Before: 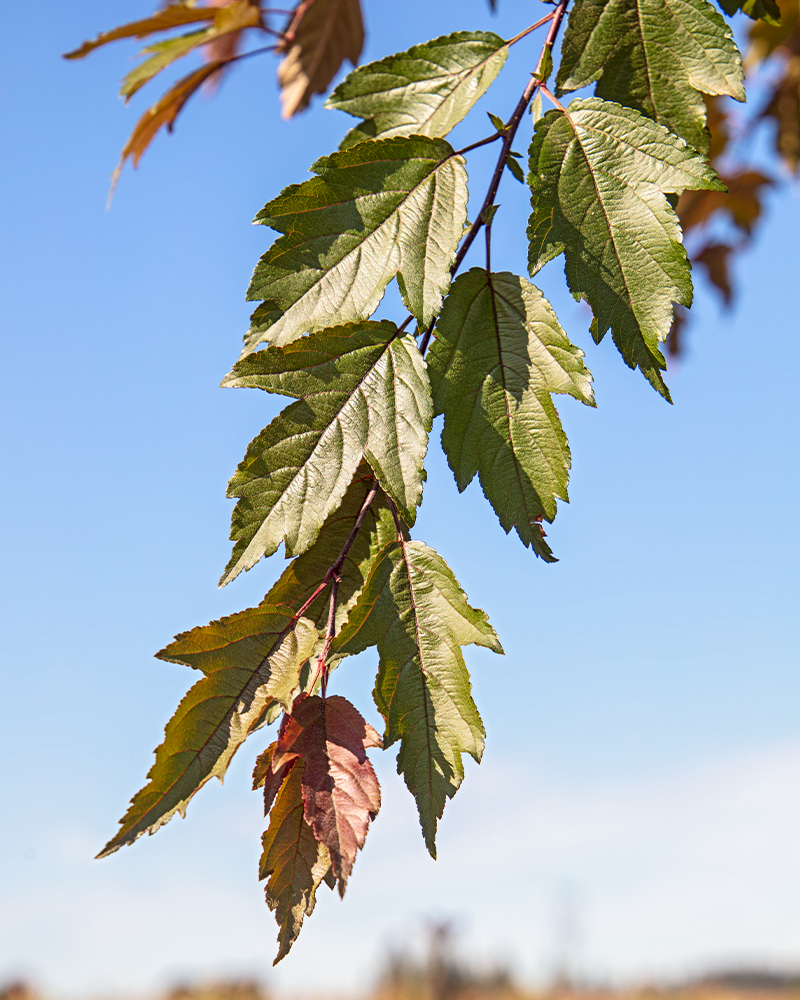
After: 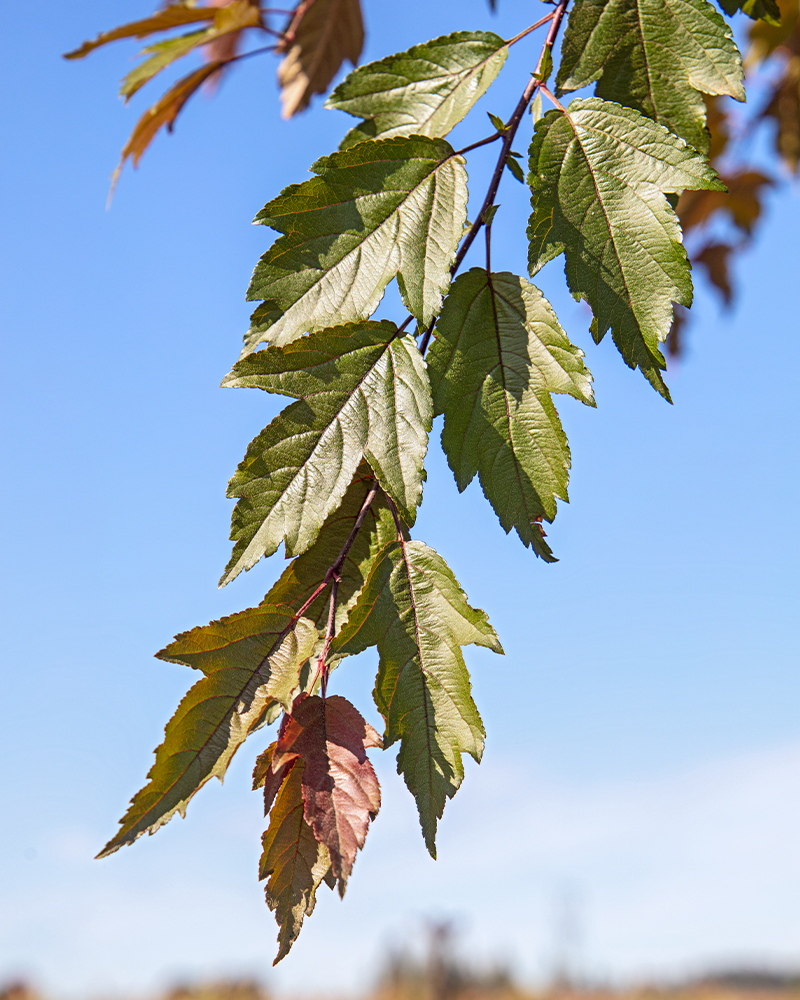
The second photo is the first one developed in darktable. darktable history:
shadows and highlights: shadows 25, highlights -25
white balance: red 0.976, blue 1.04
